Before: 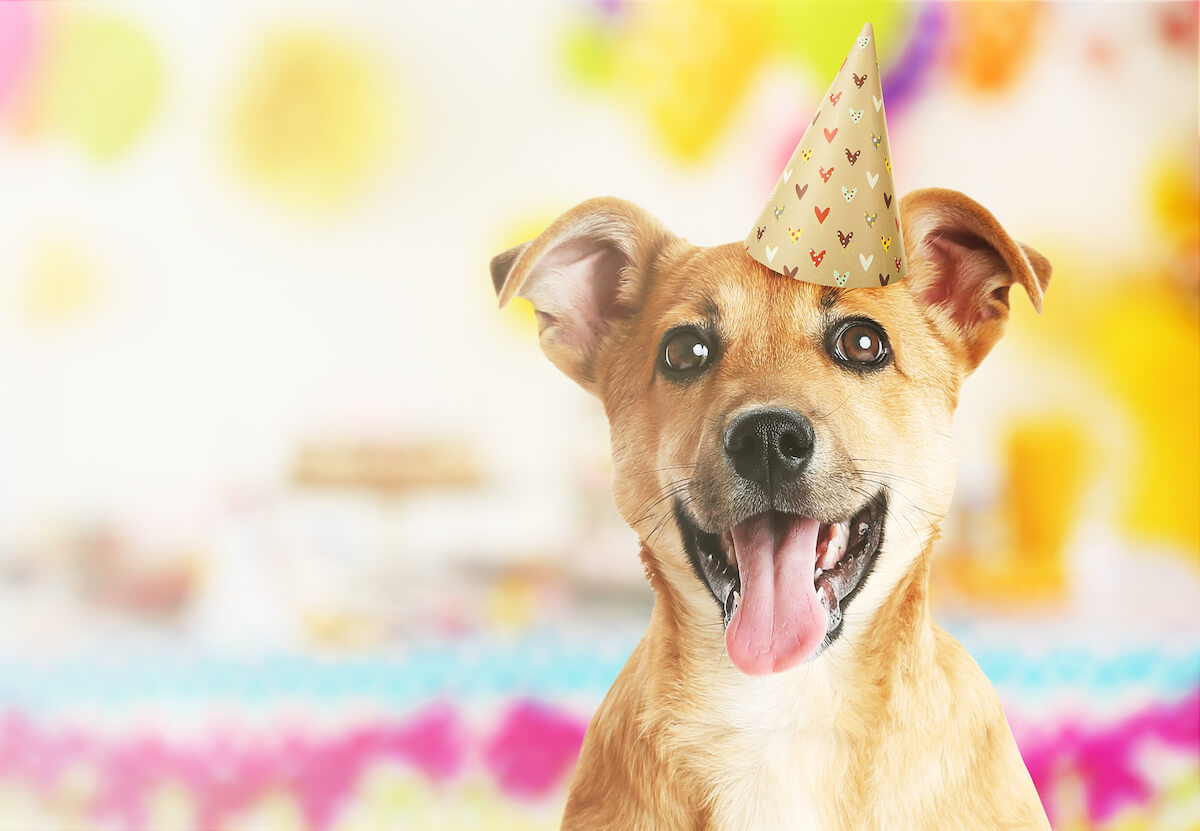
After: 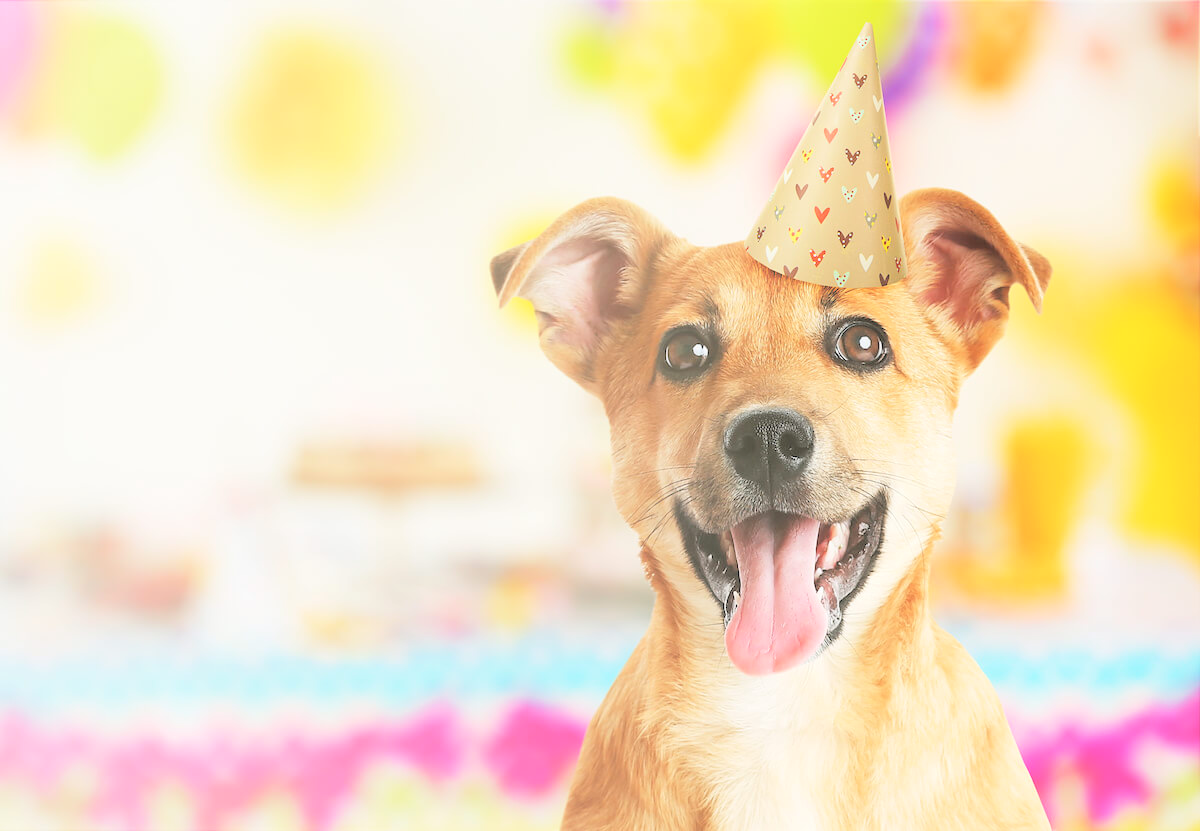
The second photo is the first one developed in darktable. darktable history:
contrast brightness saturation: brightness 0.274
